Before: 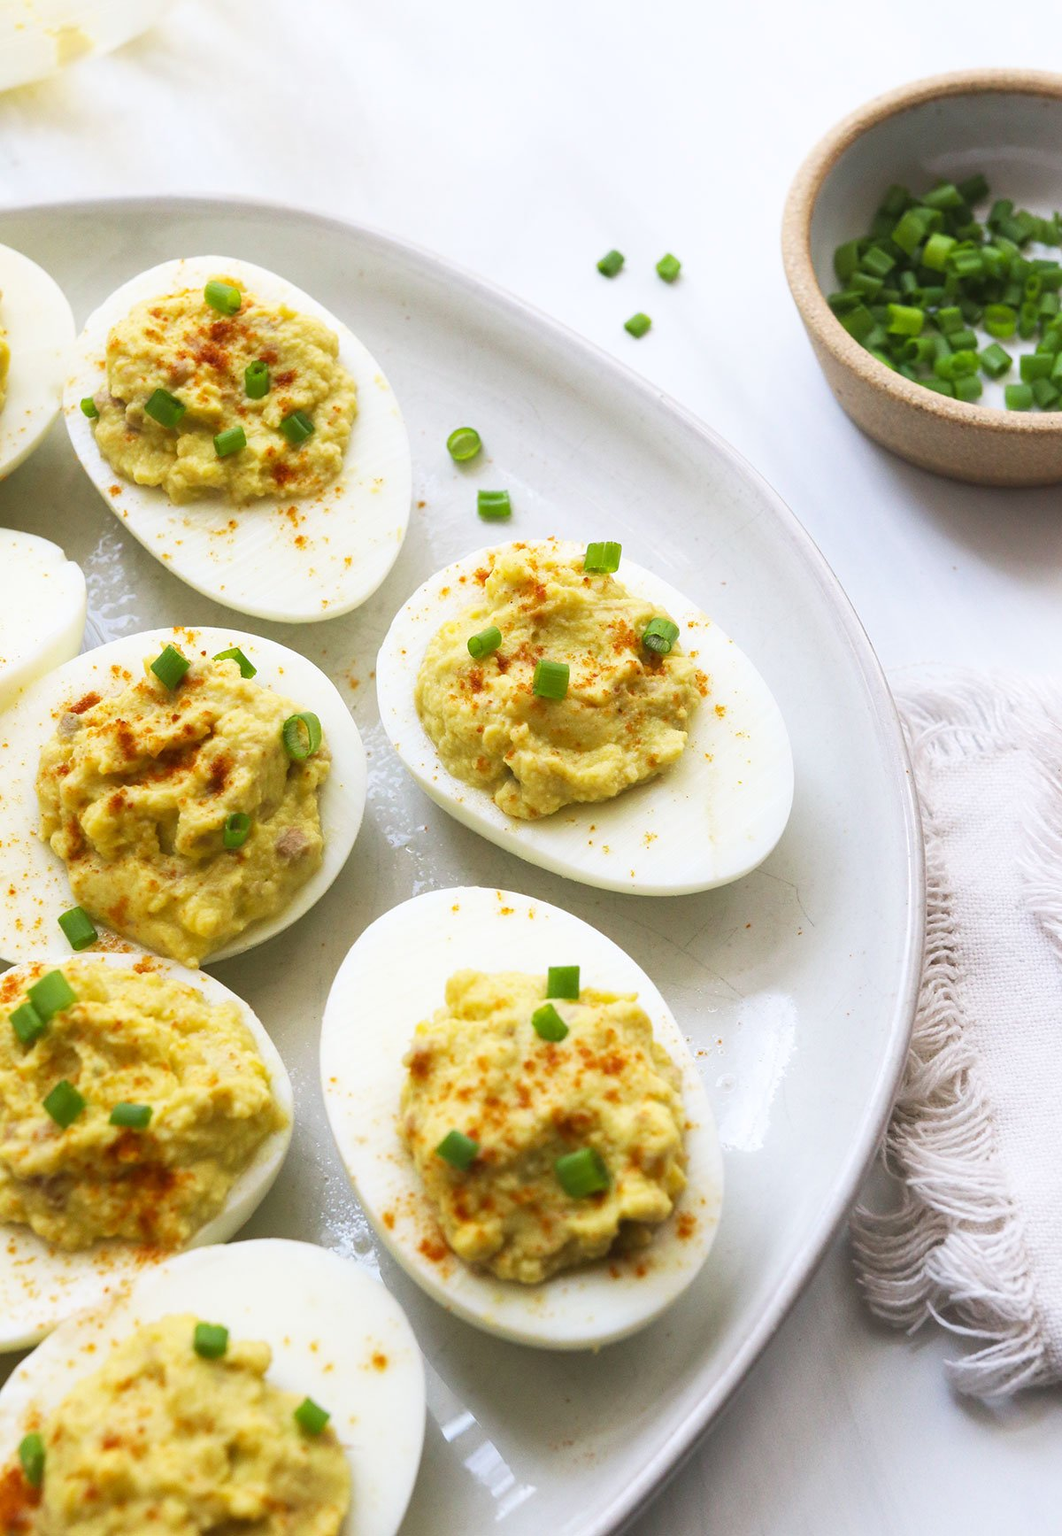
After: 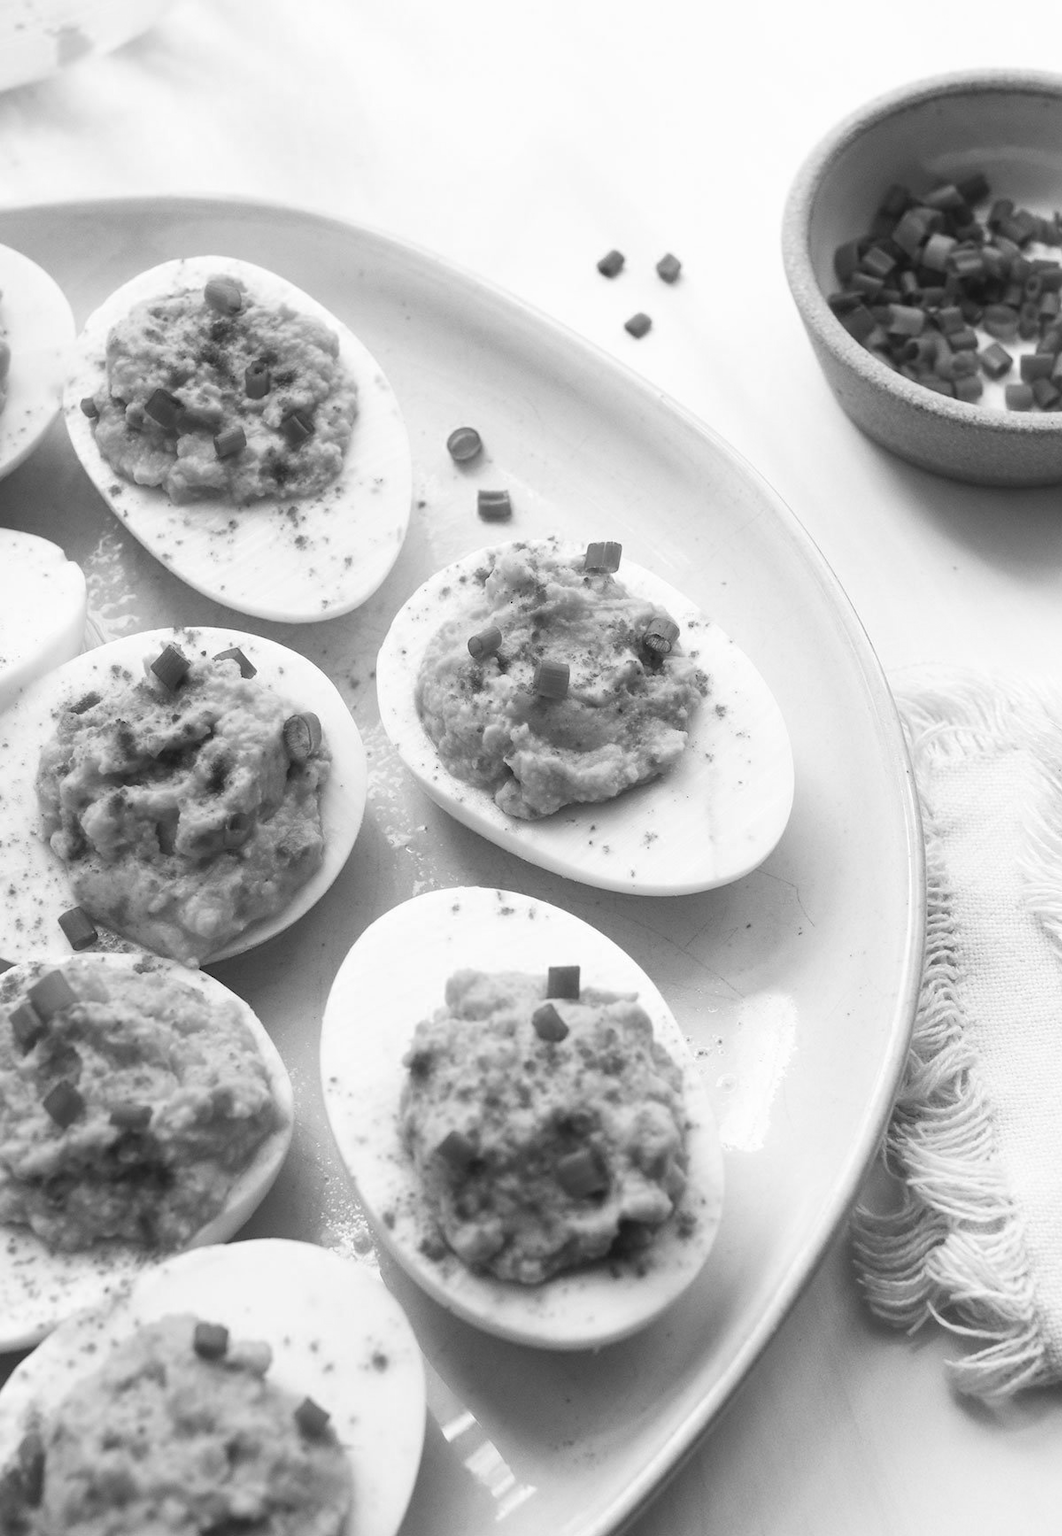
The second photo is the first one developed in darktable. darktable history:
haze removal: strength -0.1, compatibility mode true, adaptive false
color calibration: output gray [0.246, 0.254, 0.501, 0], illuminant Planckian (black body), x 0.376, y 0.374, temperature 4120.31 K
